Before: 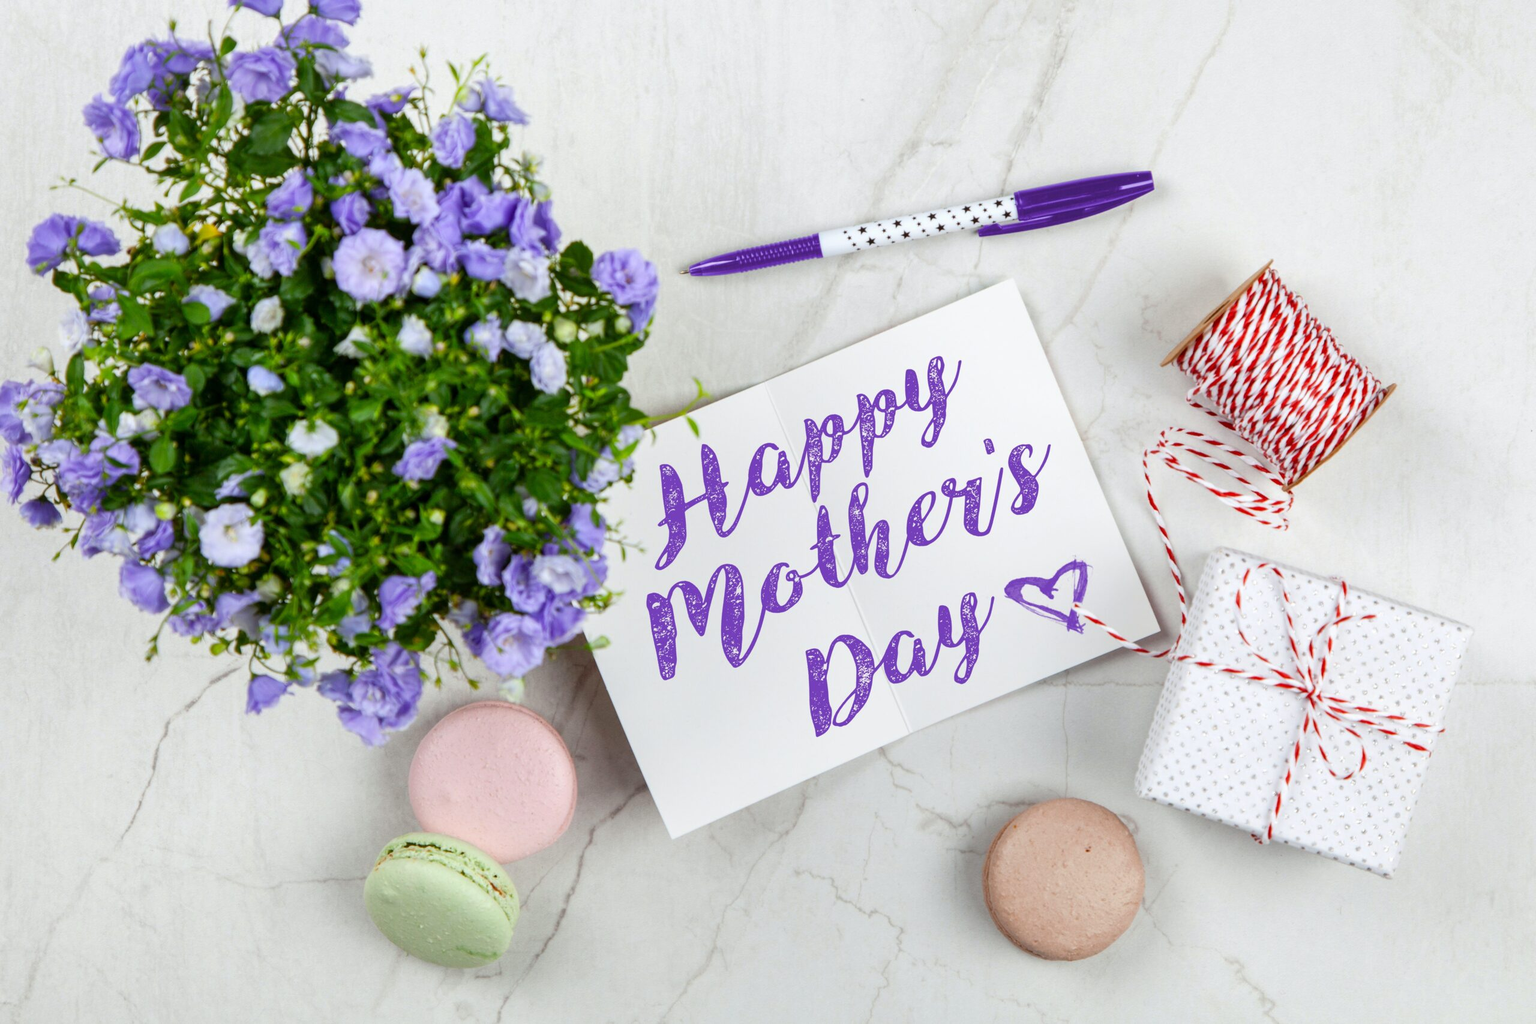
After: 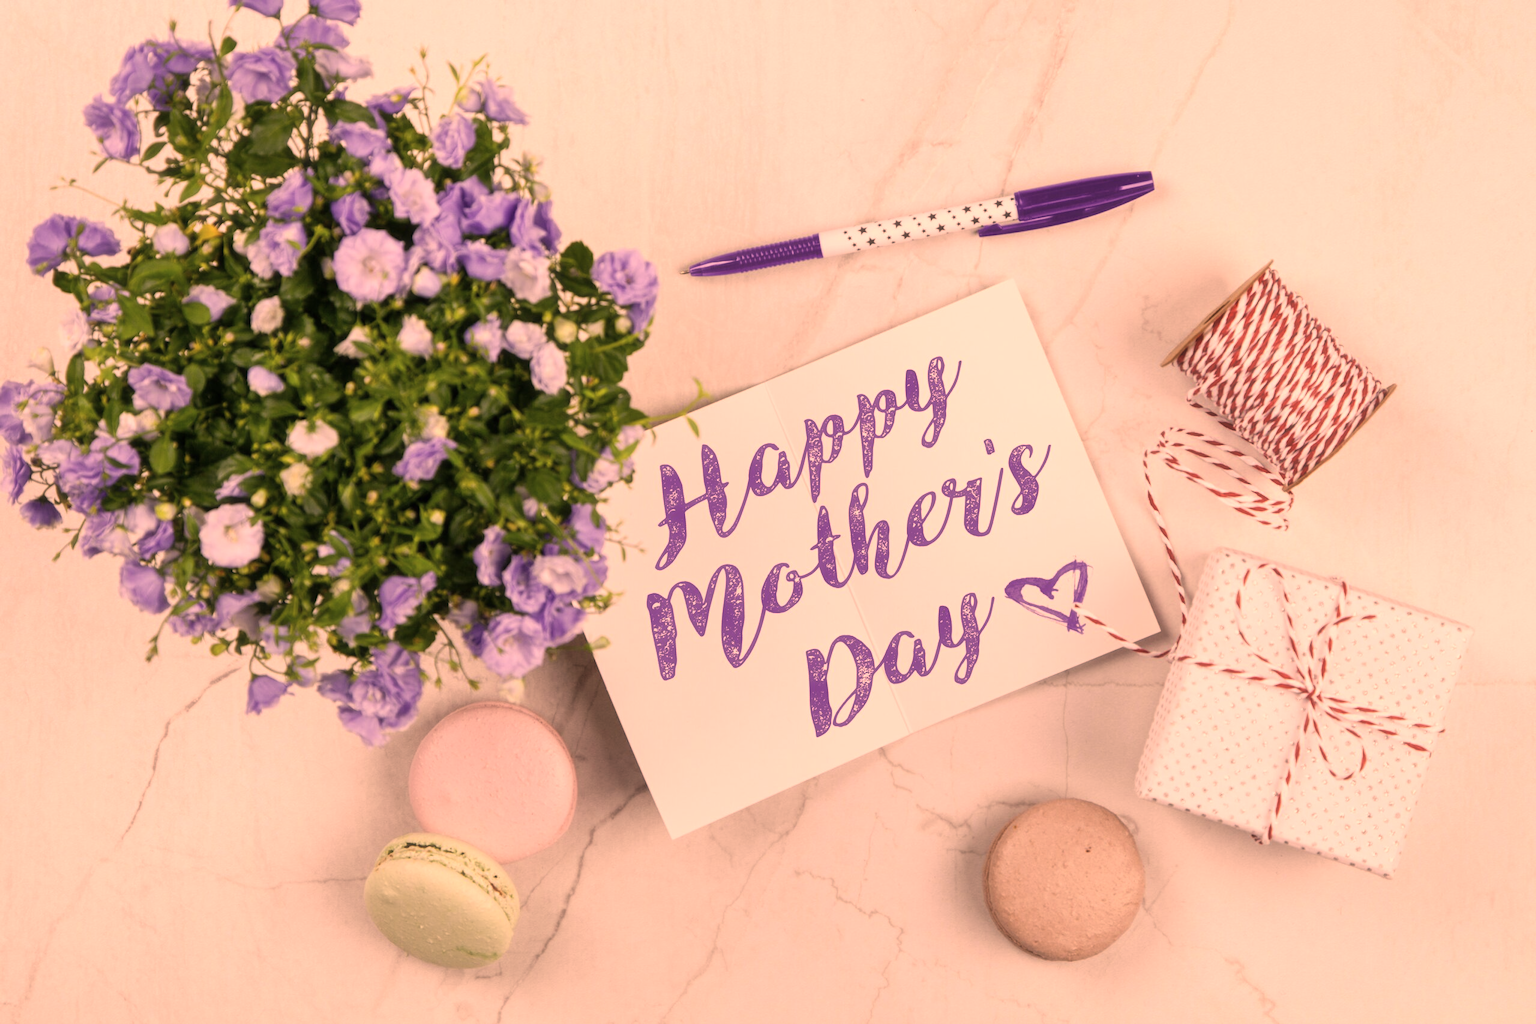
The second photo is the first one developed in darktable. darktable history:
haze removal: strength -0.101, compatibility mode true, adaptive false
color correction: highlights a* 39.62, highlights b* 39.68, saturation 0.688
